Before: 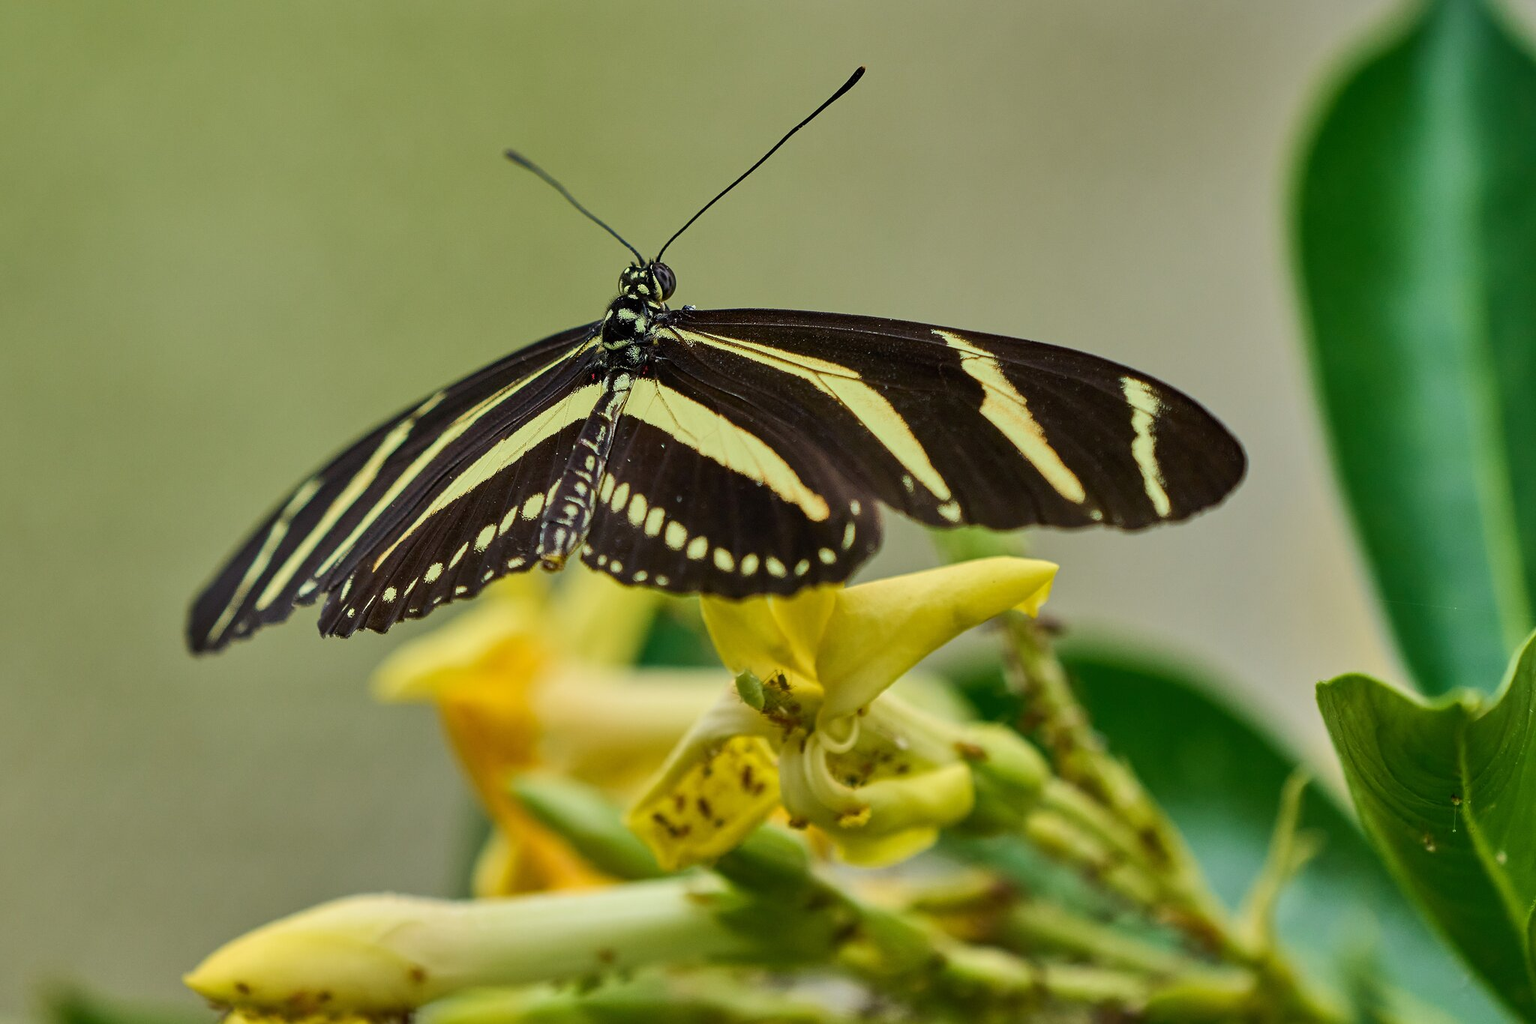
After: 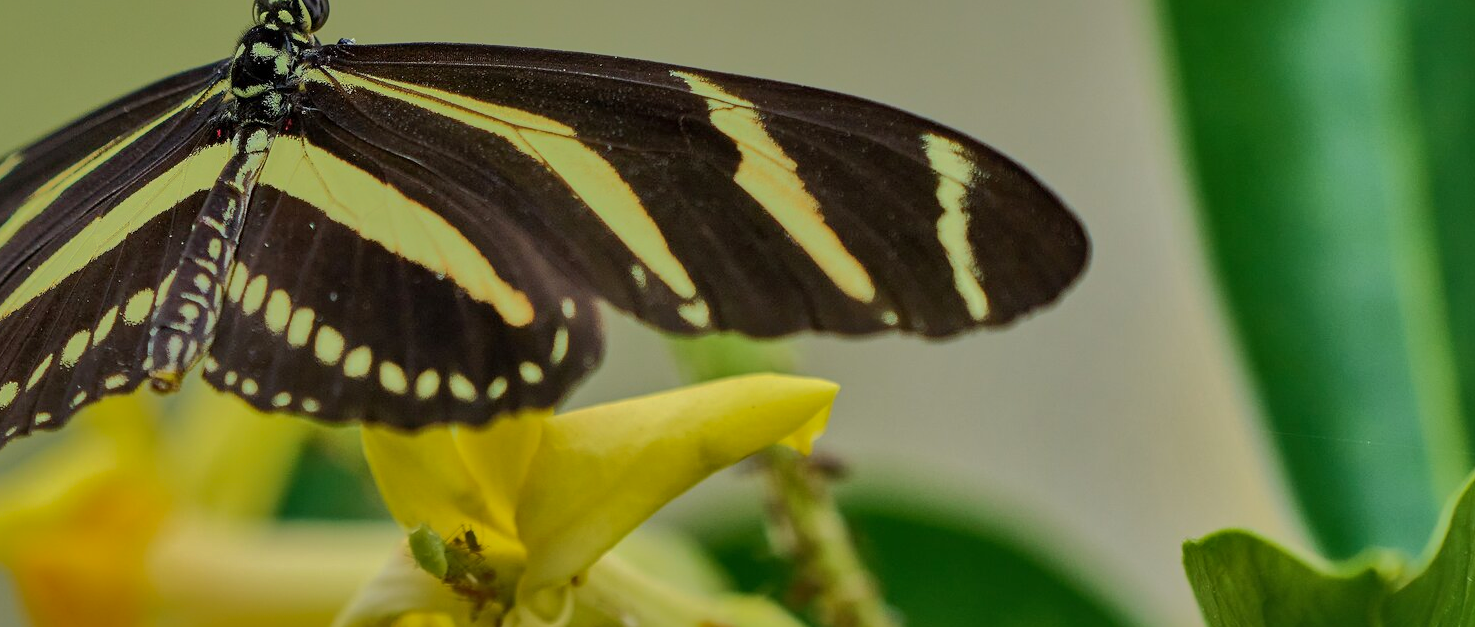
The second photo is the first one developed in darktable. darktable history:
crop and rotate: left 27.938%, top 27.046%, bottom 27.046%
local contrast: mode bilateral grid, contrast 20, coarseness 50, detail 120%, midtone range 0.2
shadows and highlights: shadows 38.43, highlights -74.54
